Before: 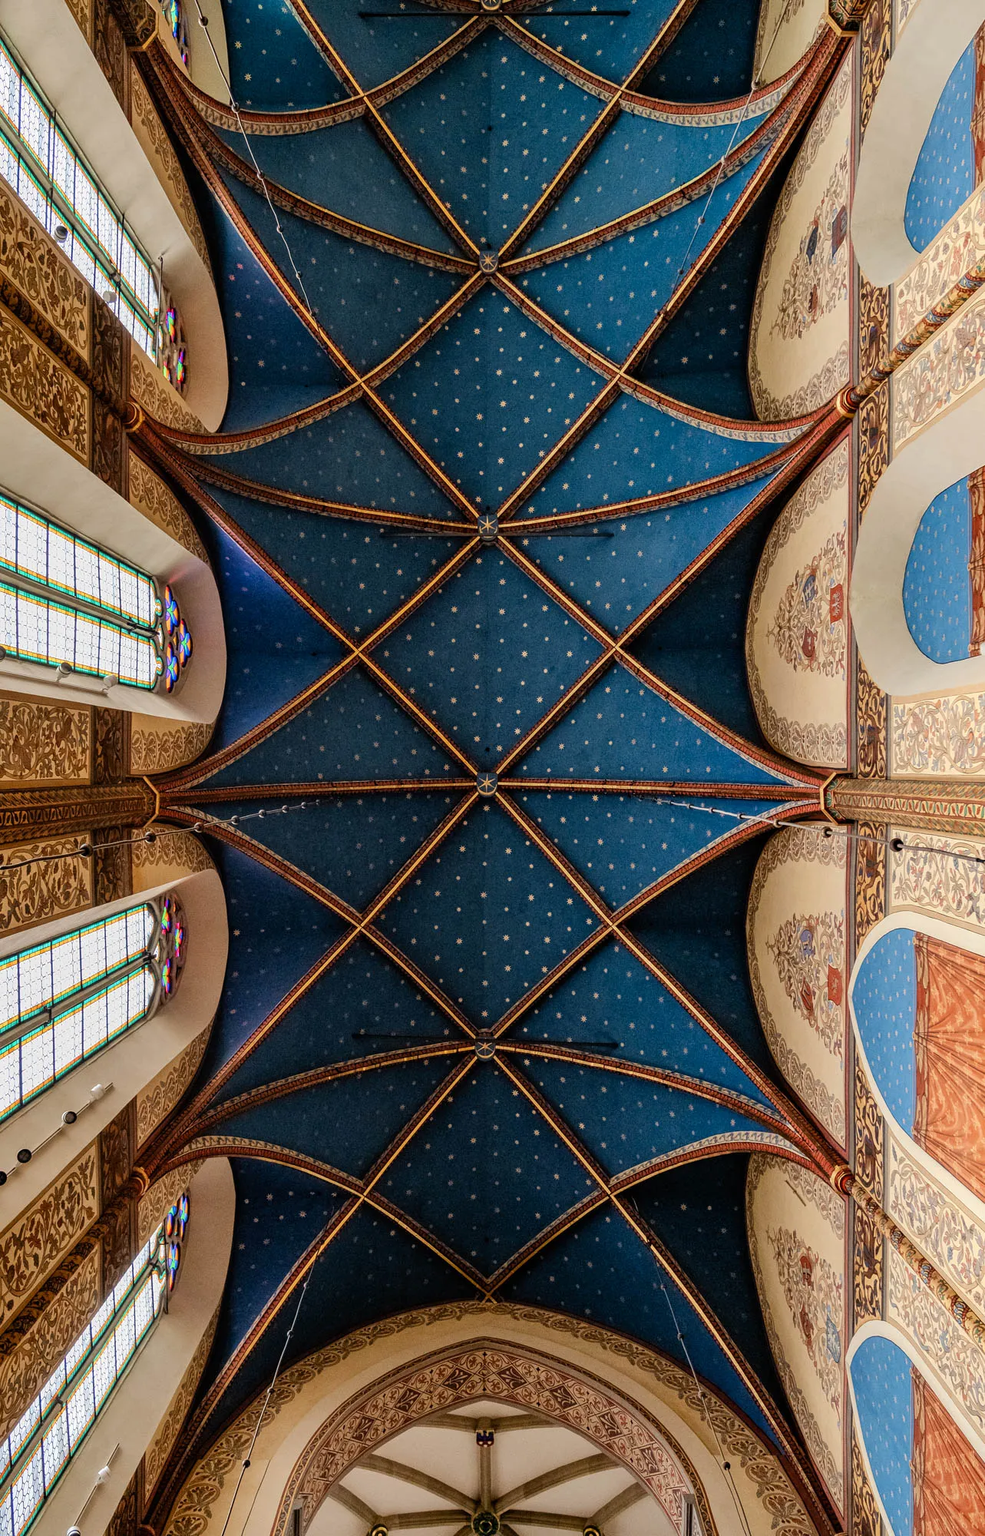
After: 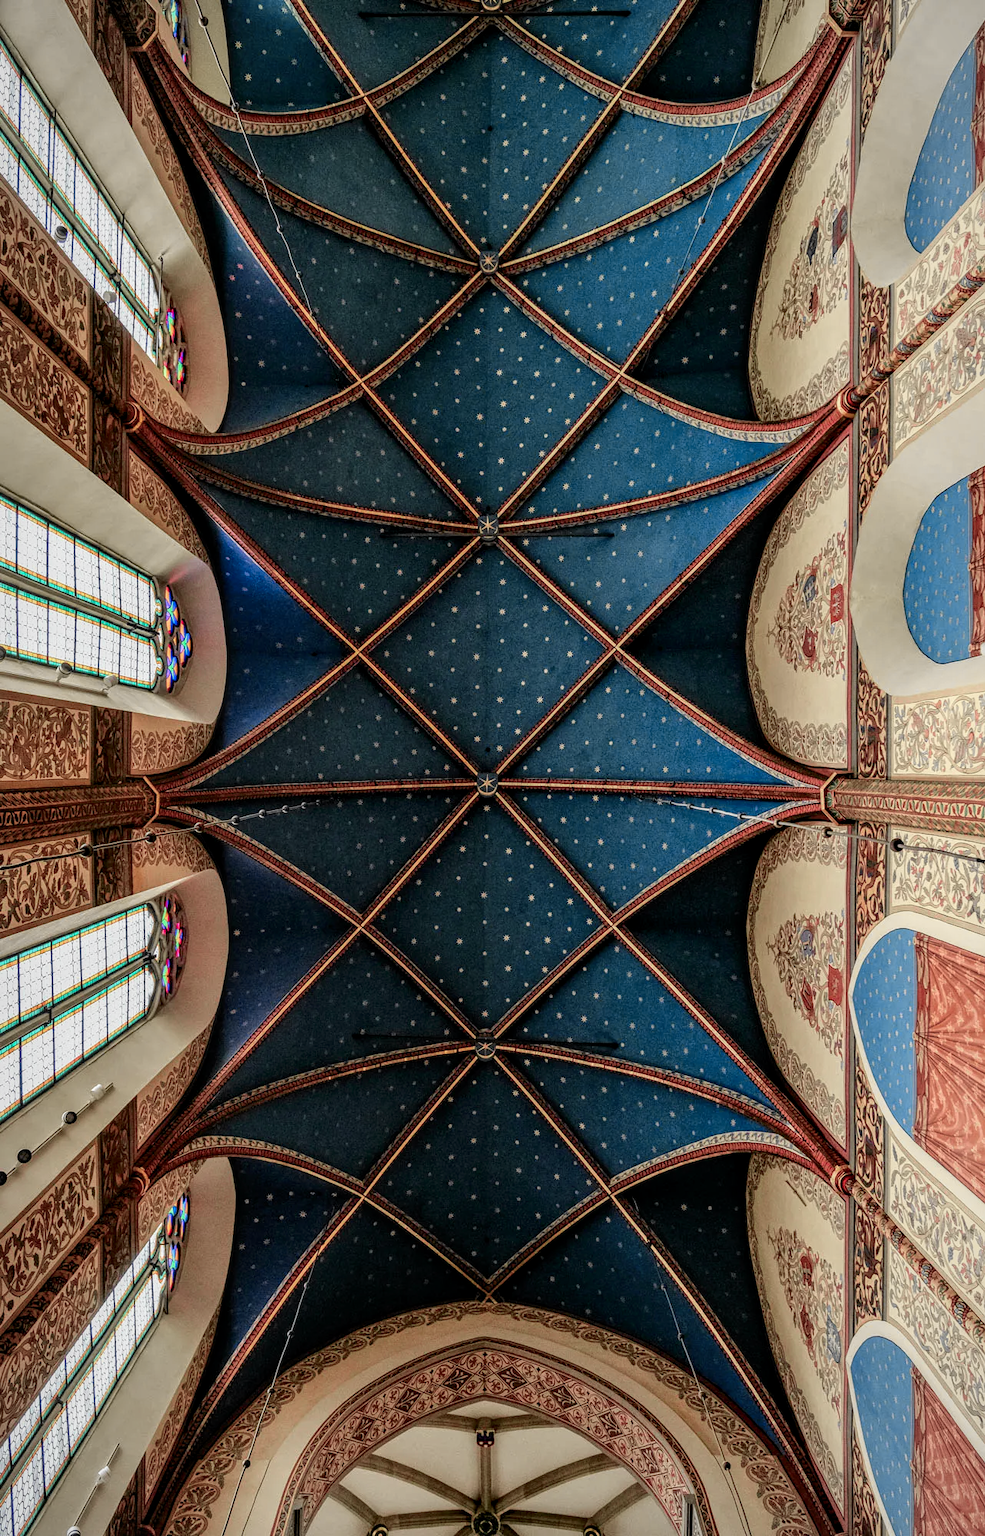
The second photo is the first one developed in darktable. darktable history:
tone curve: curves: ch0 [(0, 0) (0.058, 0.037) (0.214, 0.183) (0.304, 0.288) (0.561, 0.554) (0.687, 0.677) (0.768, 0.768) (0.858, 0.861) (0.987, 0.945)]; ch1 [(0, 0) (0.172, 0.123) (0.312, 0.296) (0.432, 0.448) (0.471, 0.469) (0.502, 0.5) (0.521, 0.505) (0.565, 0.569) (0.663, 0.663) (0.703, 0.721) (0.857, 0.917) (1, 1)]; ch2 [(0, 0) (0.411, 0.424) (0.485, 0.497) (0.502, 0.5) (0.517, 0.511) (0.556, 0.551) (0.626, 0.594) (0.709, 0.661) (1, 1)], color space Lab, independent channels, preserve colors none
vignetting: fall-off start 97%, fall-off radius 100%, width/height ratio 0.609, unbound false
local contrast: on, module defaults
